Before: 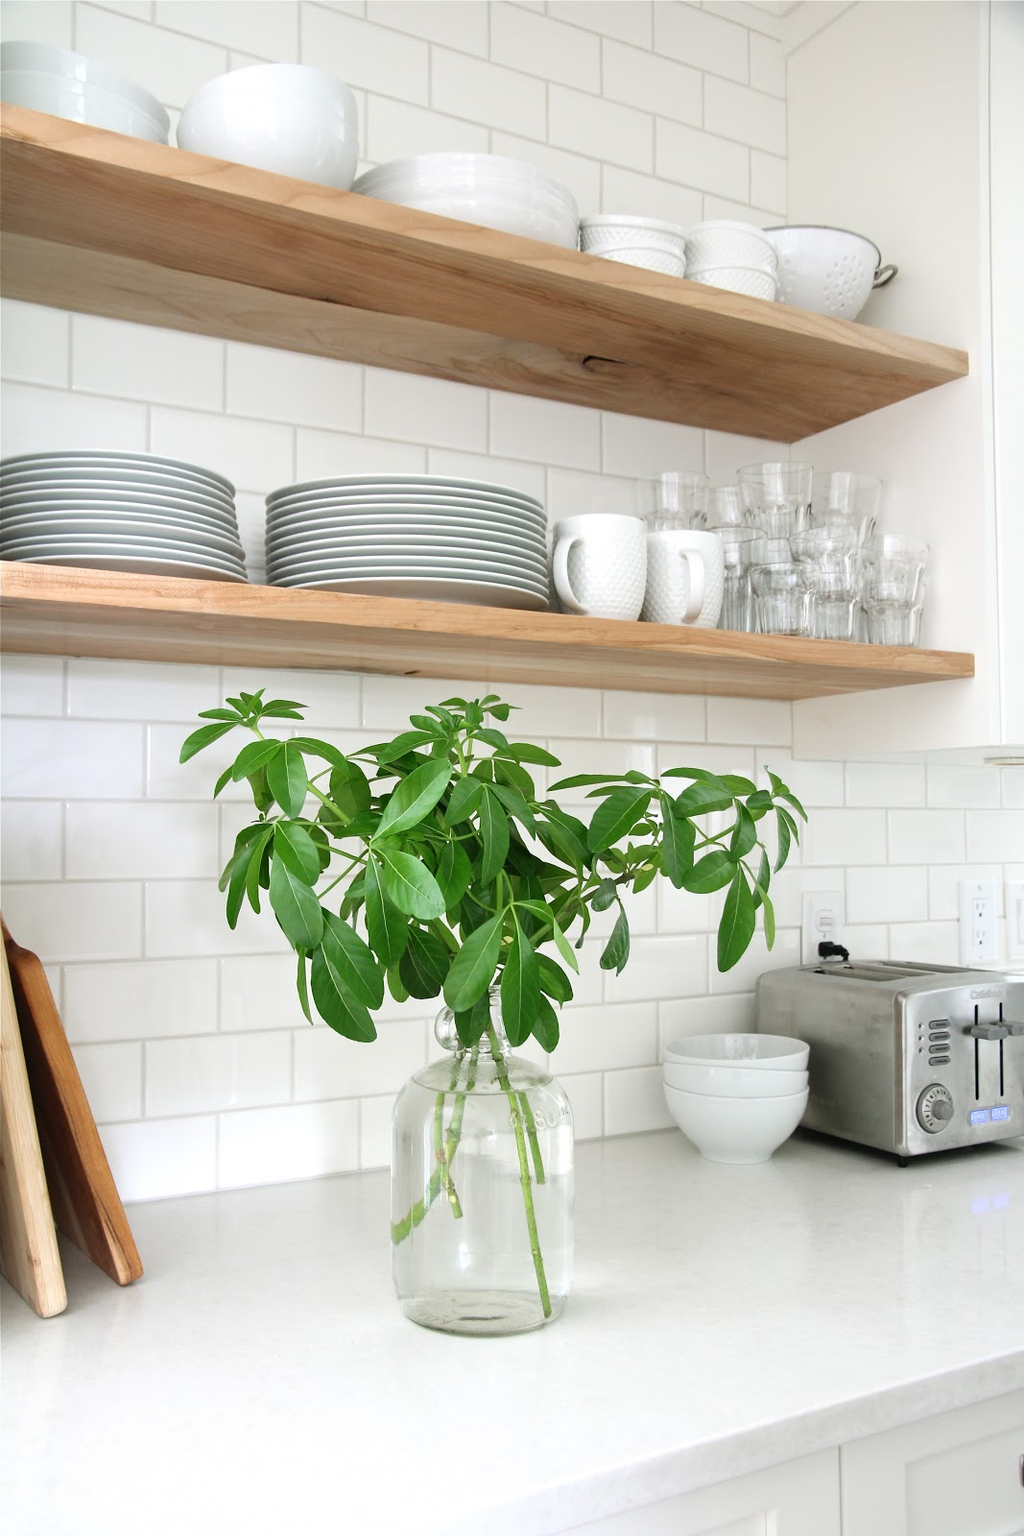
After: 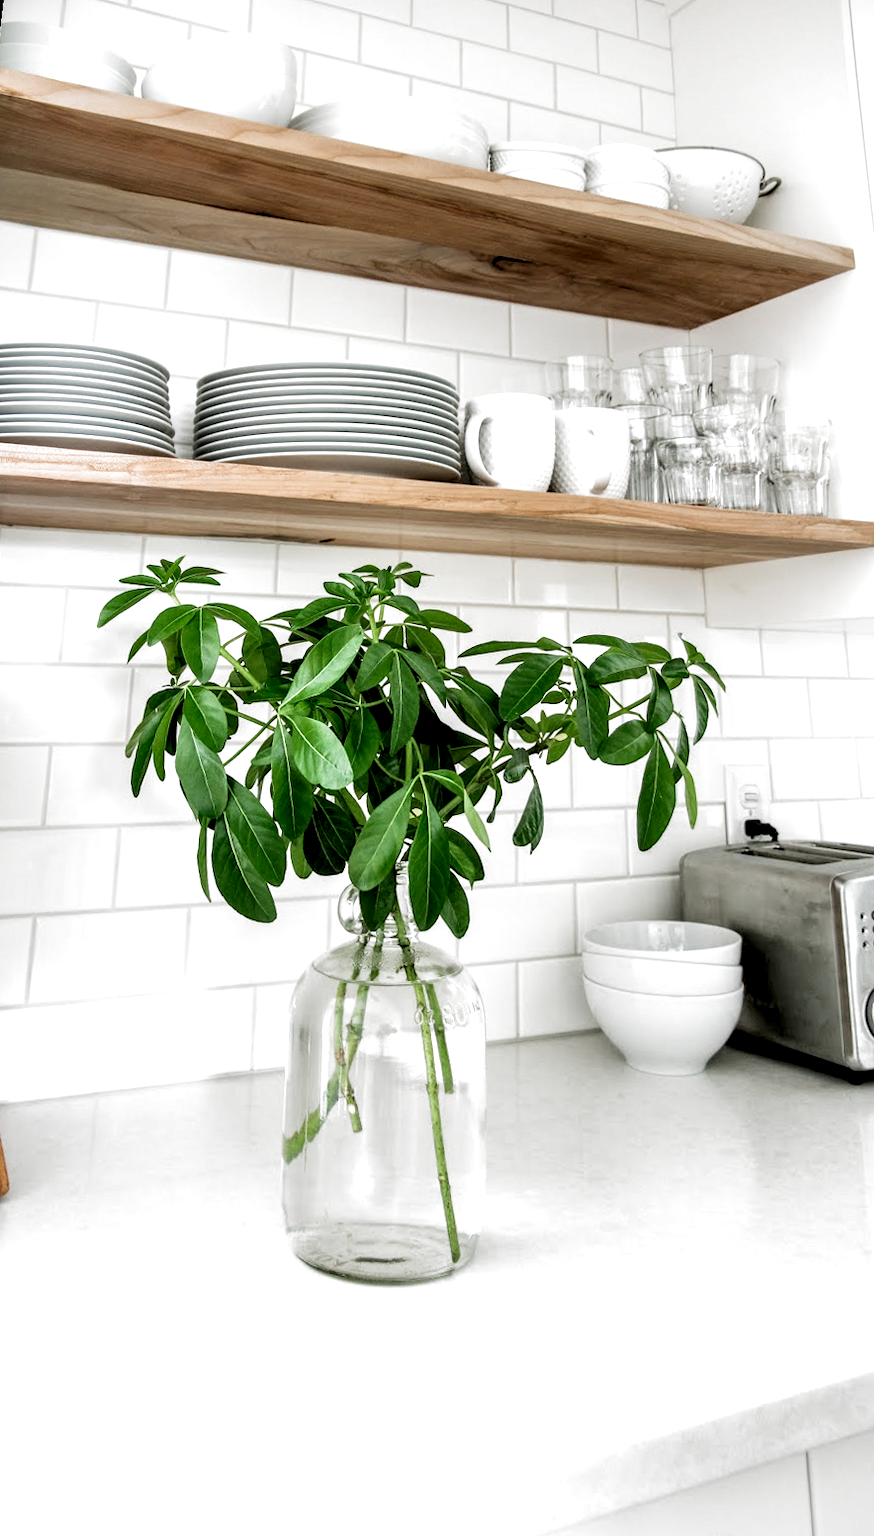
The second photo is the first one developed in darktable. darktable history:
rgb levels: preserve colors max RGB
exposure: black level correction 0.005, exposure 0.014 EV, compensate highlight preservation false
filmic rgb: black relative exposure -8.2 EV, white relative exposure 2.2 EV, threshold 3 EV, hardness 7.11, latitude 75%, contrast 1.325, highlights saturation mix -2%, shadows ↔ highlights balance 30%, preserve chrominance RGB euclidean norm, color science v5 (2021), contrast in shadows safe, contrast in highlights safe, enable highlight reconstruction true
rotate and perspective: rotation 0.72°, lens shift (vertical) -0.352, lens shift (horizontal) -0.051, crop left 0.152, crop right 0.859, crop top 0.019, crop bottom 0.964
color balance: mode lift, gamma, gain (sRGB)
local contrast: highlights 60%, shadows 60%, detail 160%
